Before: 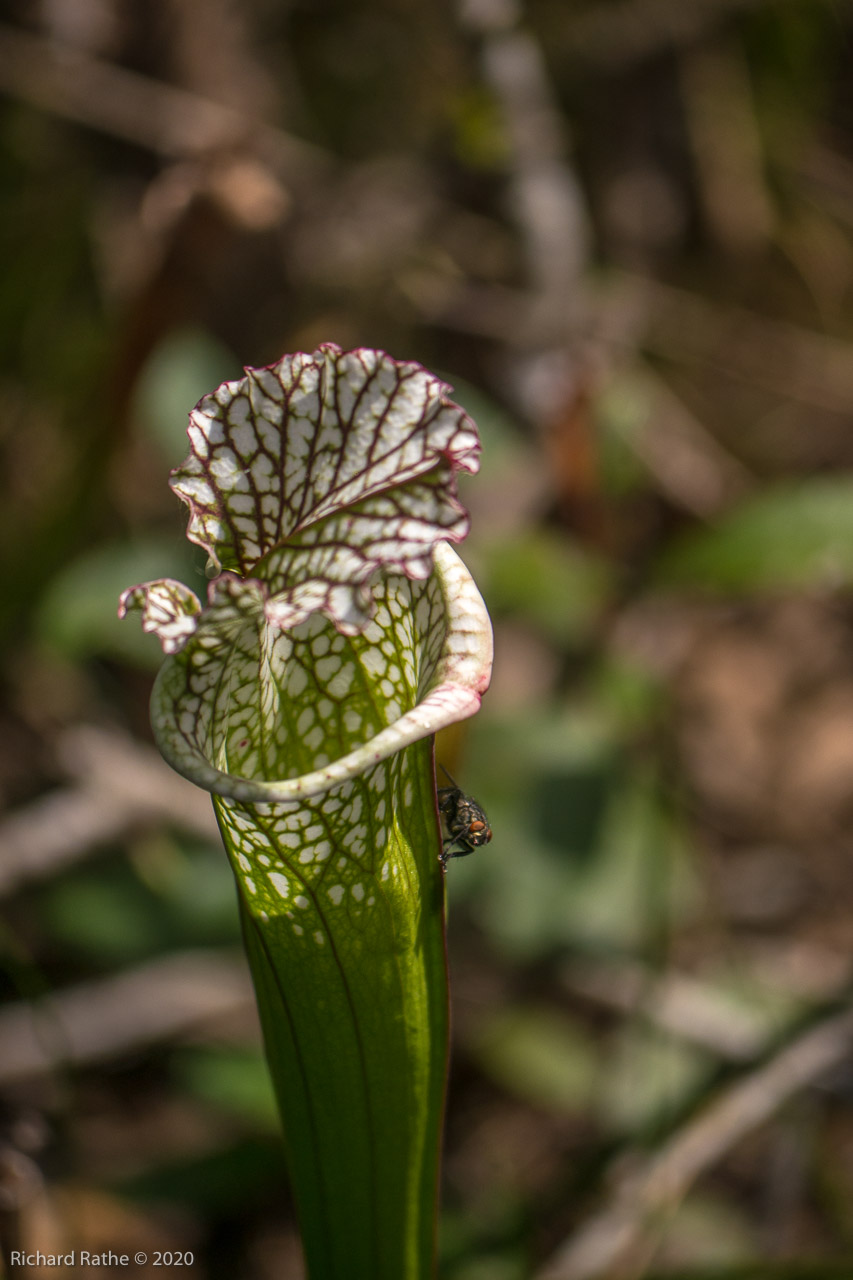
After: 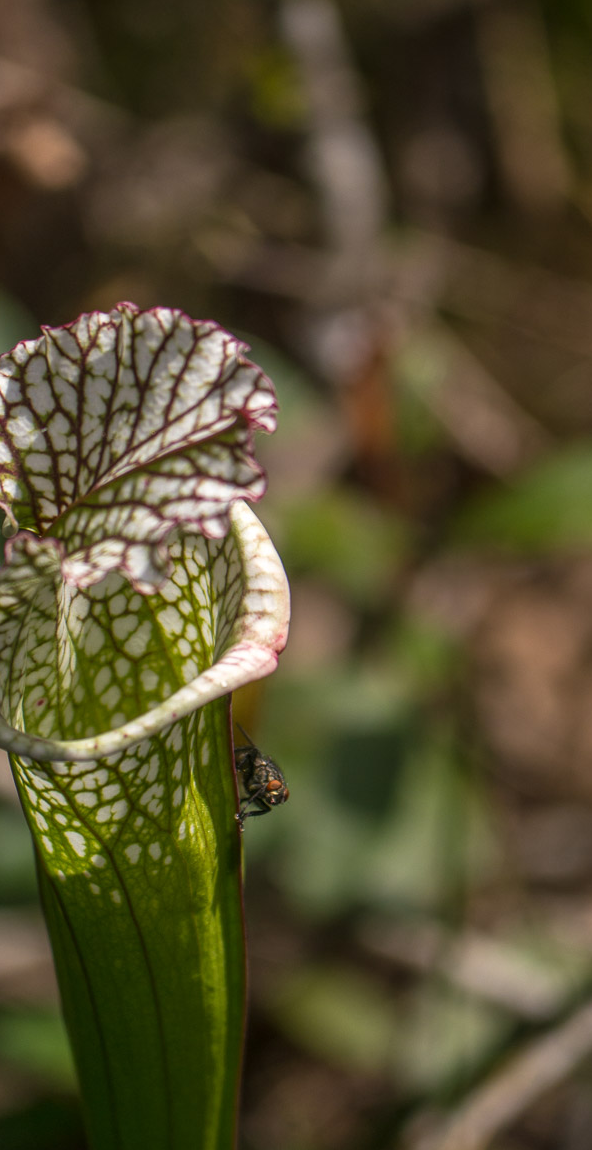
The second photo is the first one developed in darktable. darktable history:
crop and rotate: left 23.823%, top 3.278%, right 6.707%, bottom 6.833%
